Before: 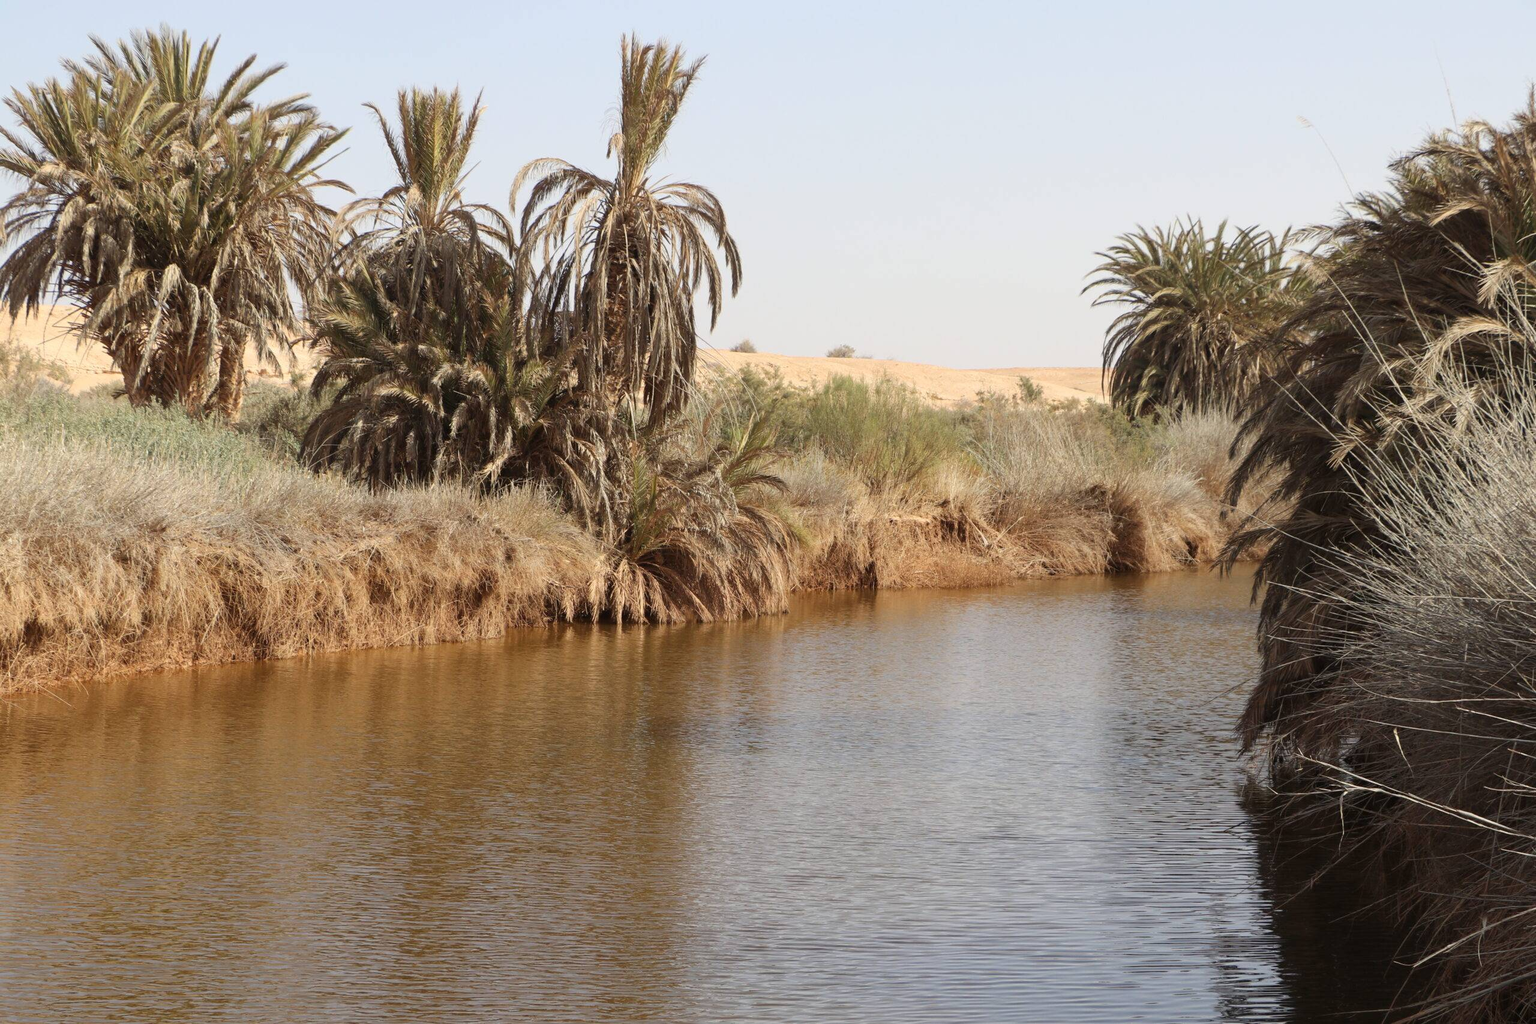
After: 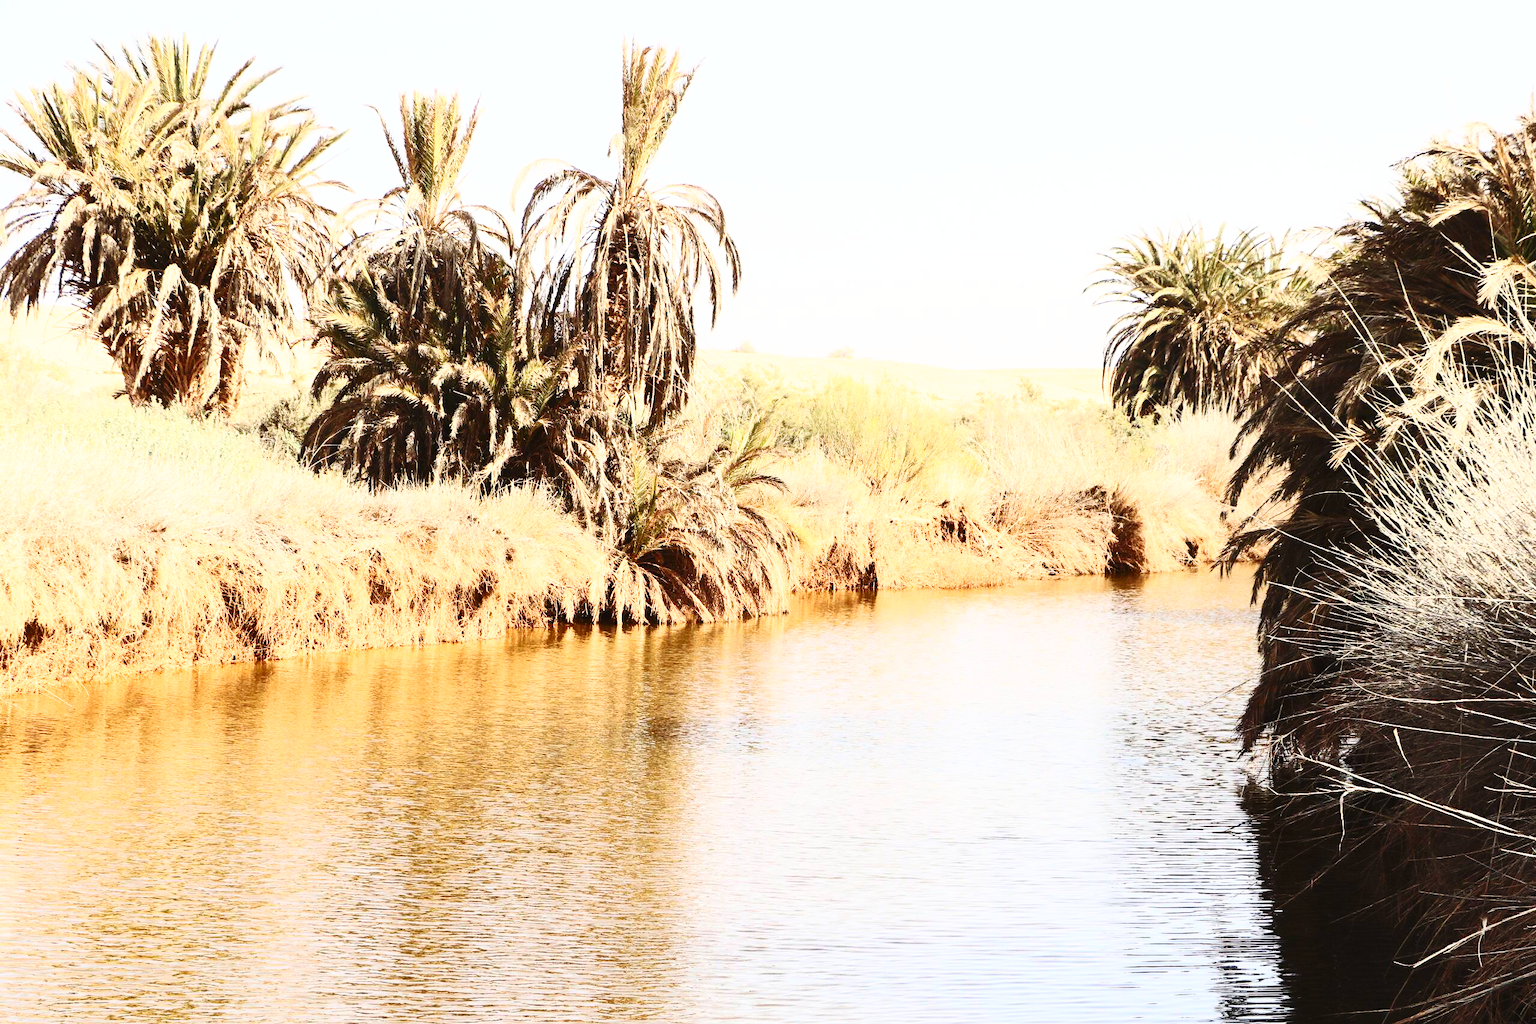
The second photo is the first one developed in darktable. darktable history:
contrast brightness saturation: contrast 0.62, brightness 0.34, saturation 0.14
shadows and highlights: shadows 30.86, highlights 0, soften with gaussian
base curve: curves: ch0 [(0, 0) (0.028, 0.03) (0.121, 0.232) (0.46, 0.748) (0.859, 0.968) (1, 1)], preserve colors none
